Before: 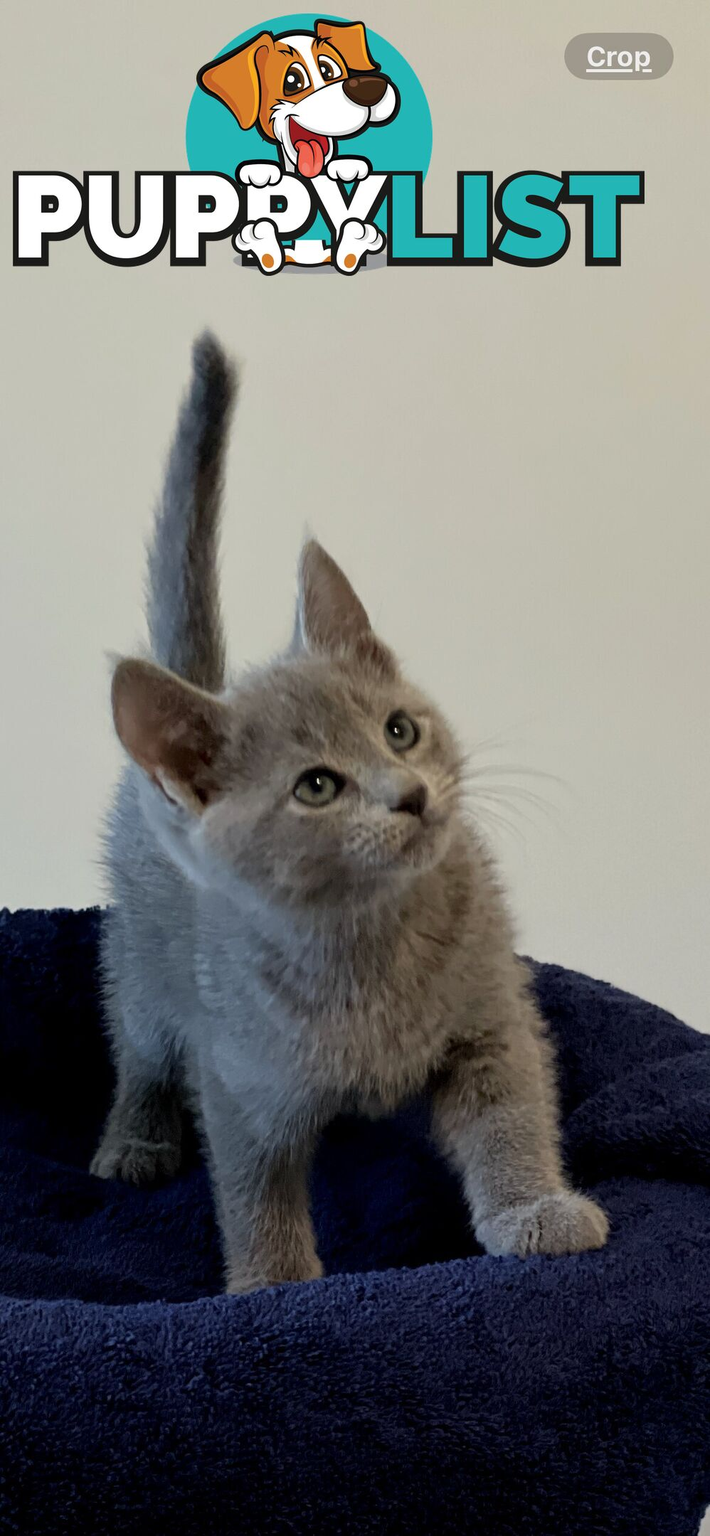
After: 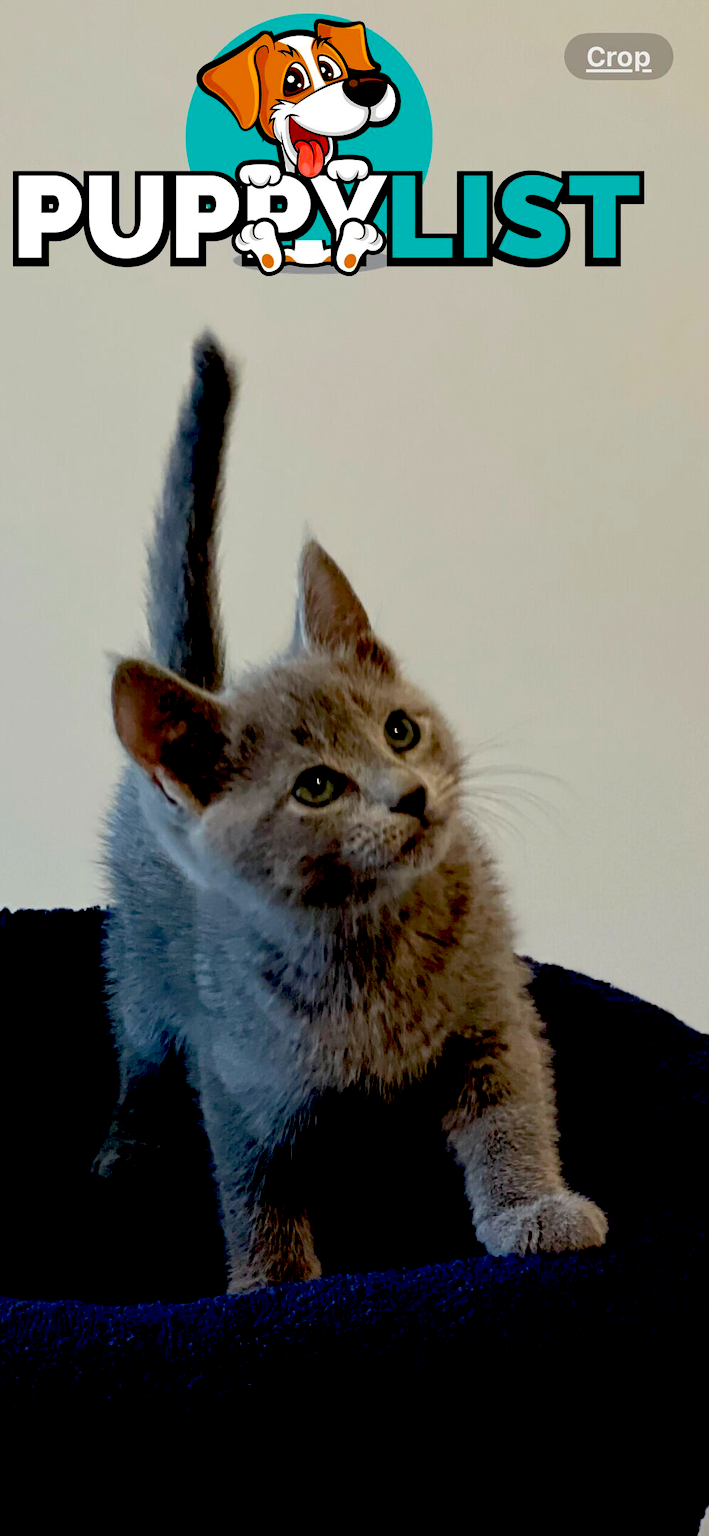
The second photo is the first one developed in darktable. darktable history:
exposure: black level correction 0.047, exposure 0.014 EV, compensate highlight preservation false
